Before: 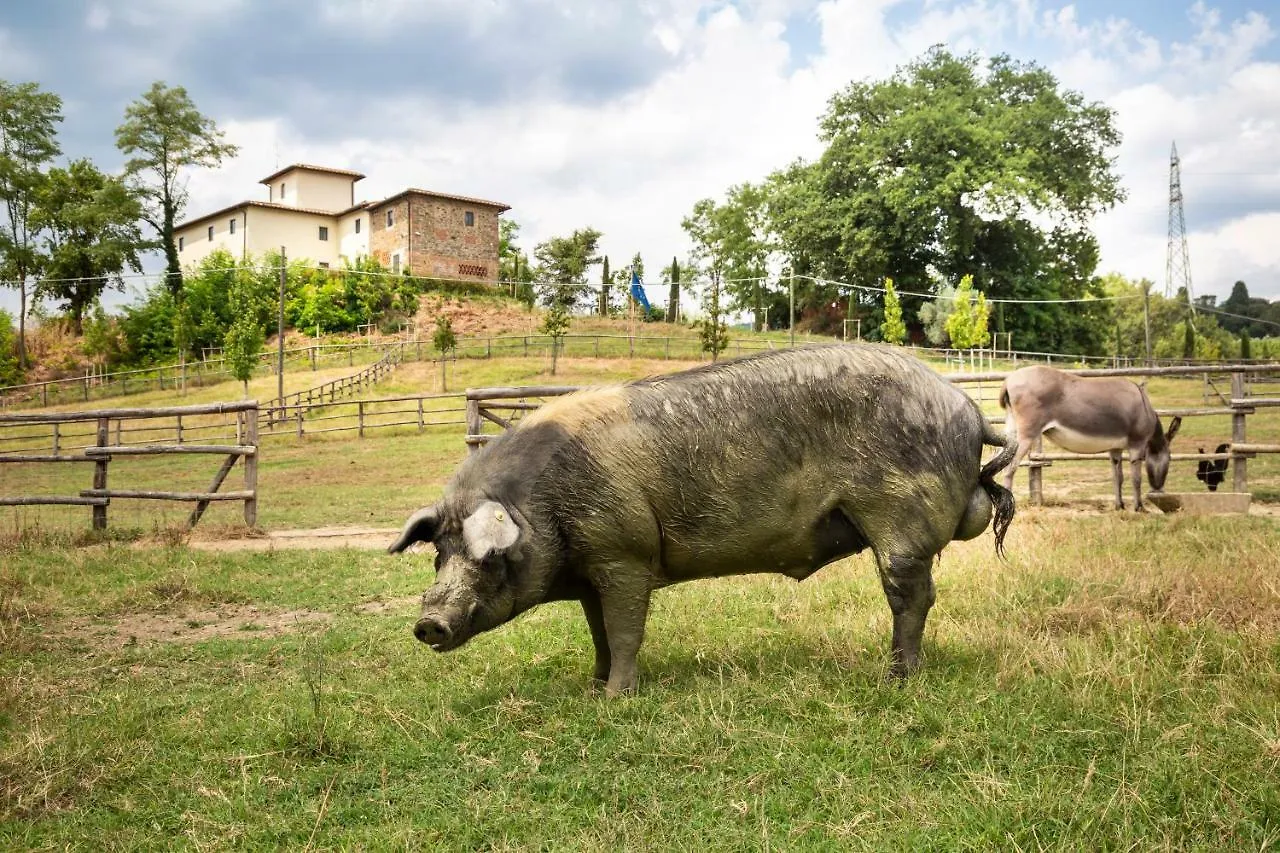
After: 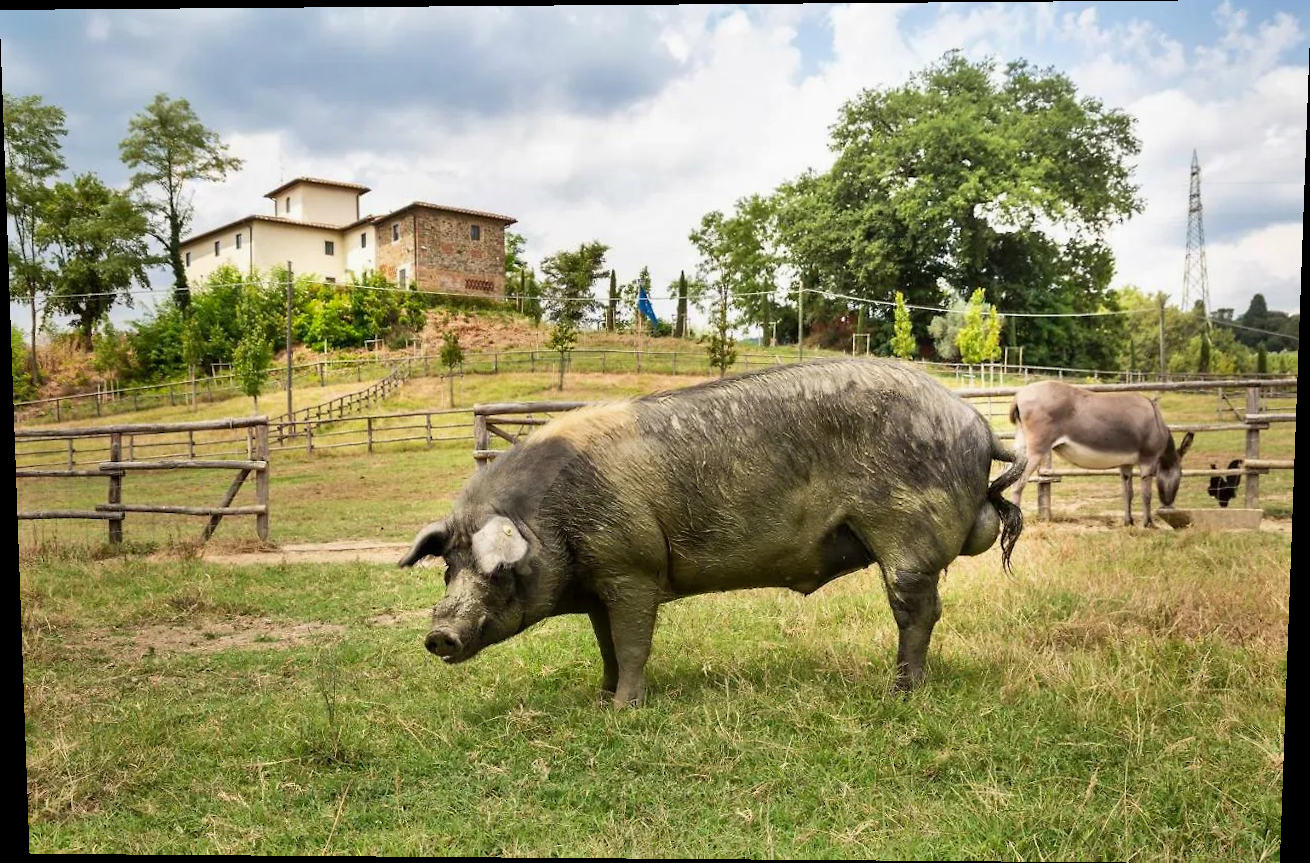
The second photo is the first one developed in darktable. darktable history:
shadows and highlights: shadows 43.71, white point adjustment -1.46, soften with gaussian
rotate and perspective: lens shift (vertical) 0.048, lens shift (horizontal) -0.024, automatic cropping off
